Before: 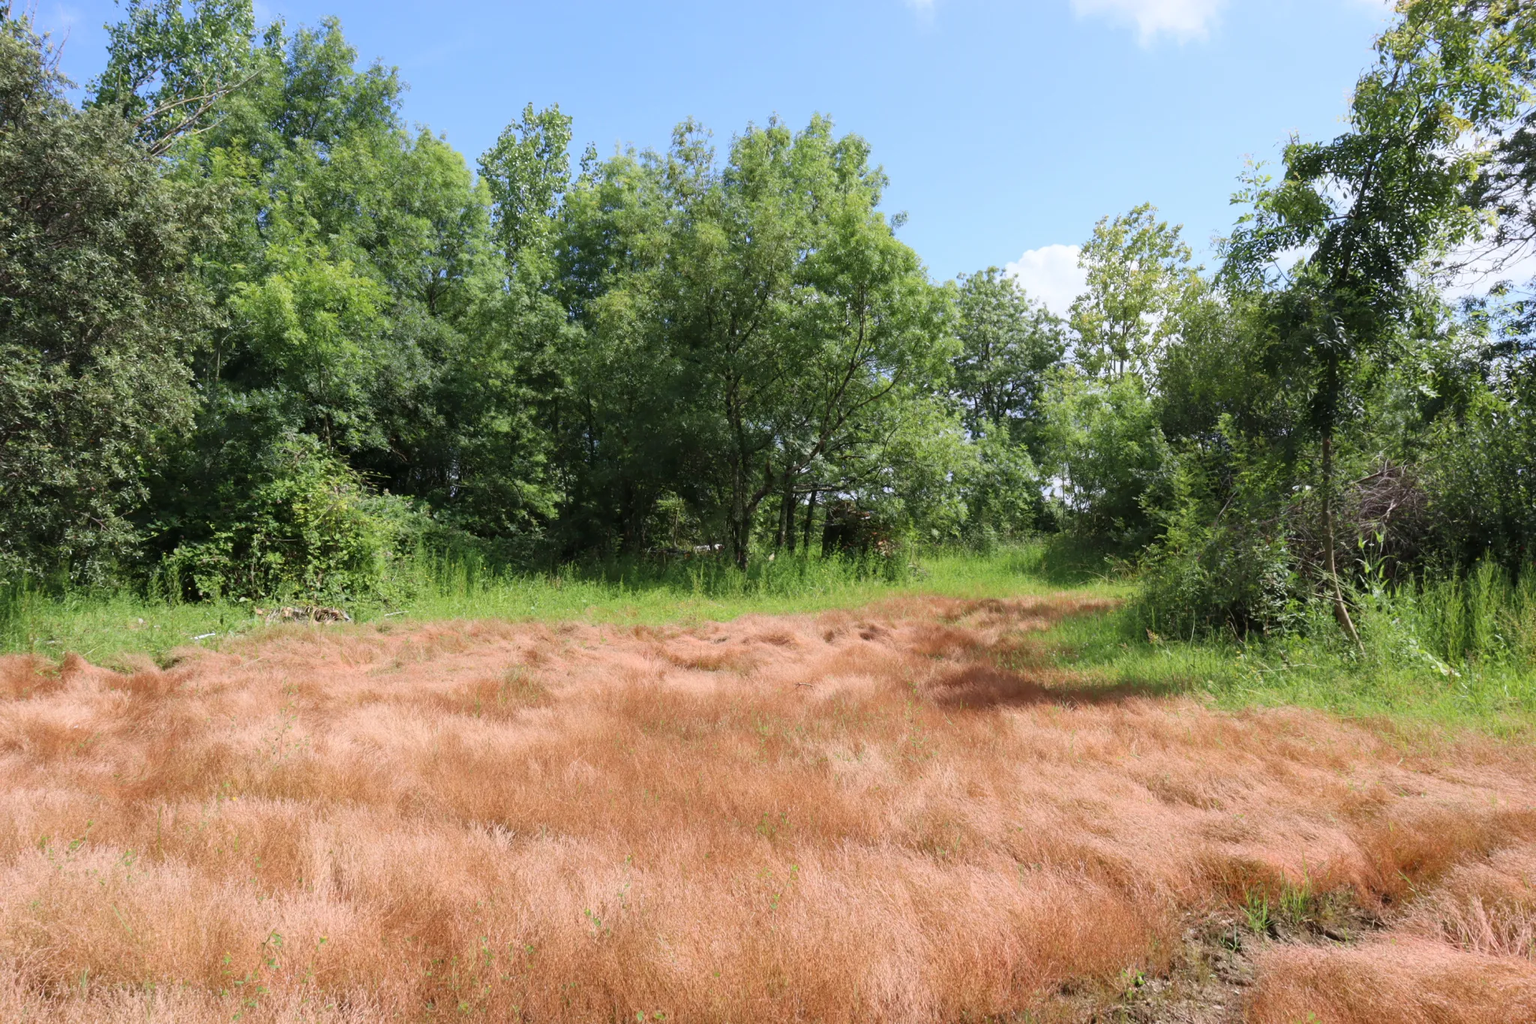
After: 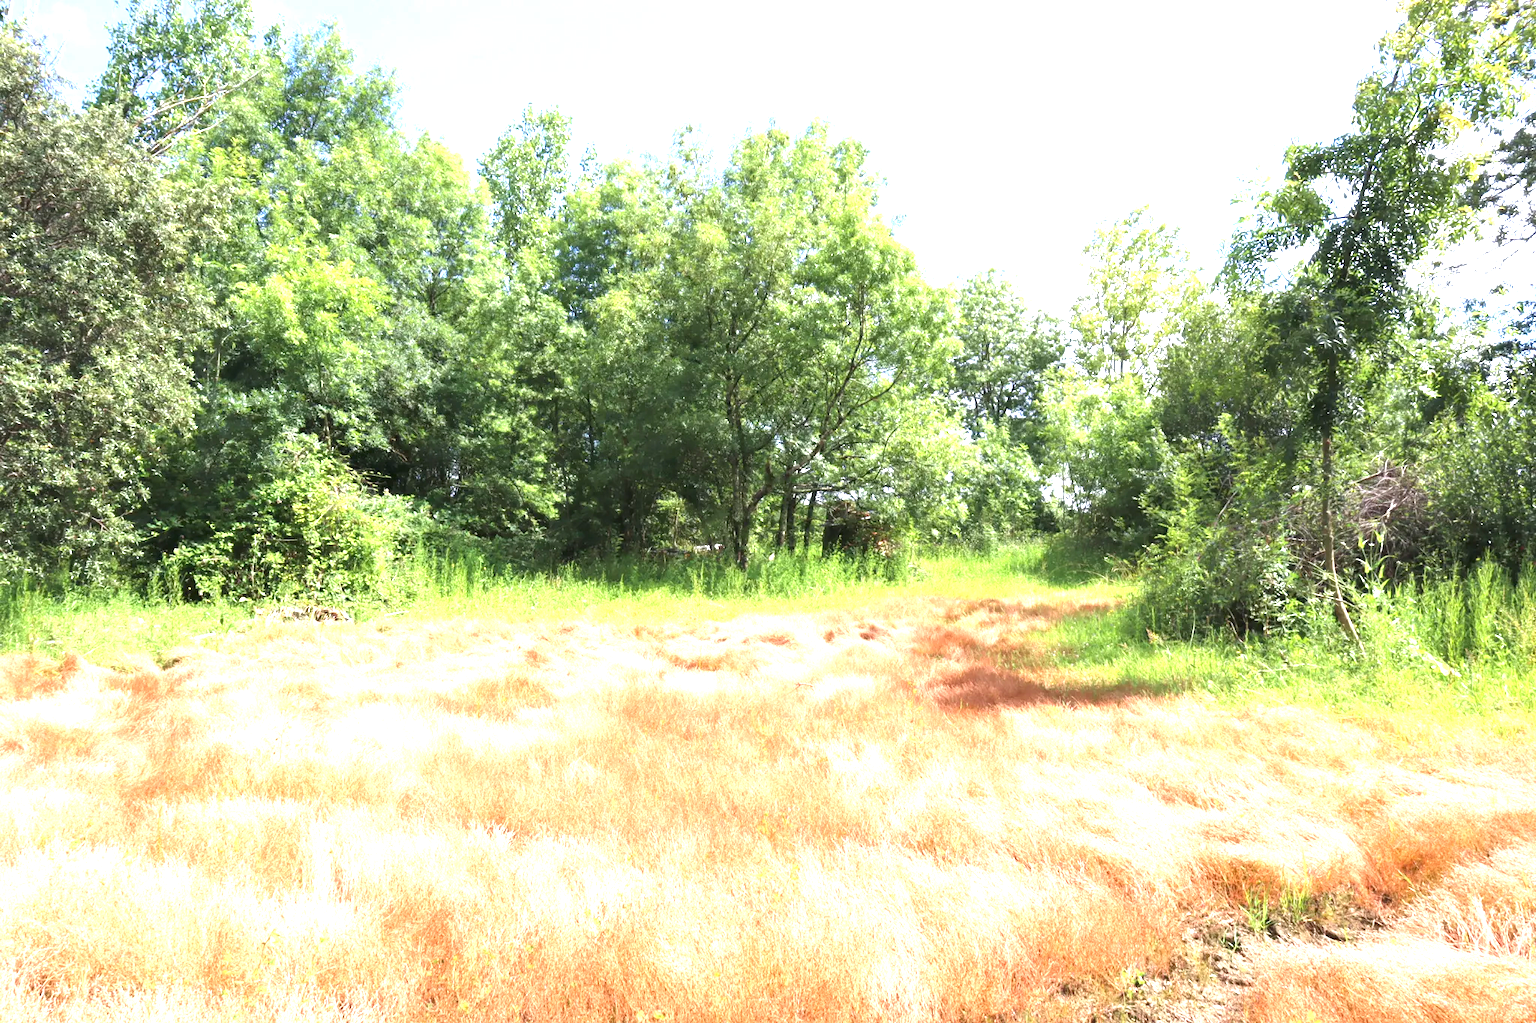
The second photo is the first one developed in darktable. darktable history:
exposure: black level correction 0, exposure 1.685 EV, compensate highlight preservation false
